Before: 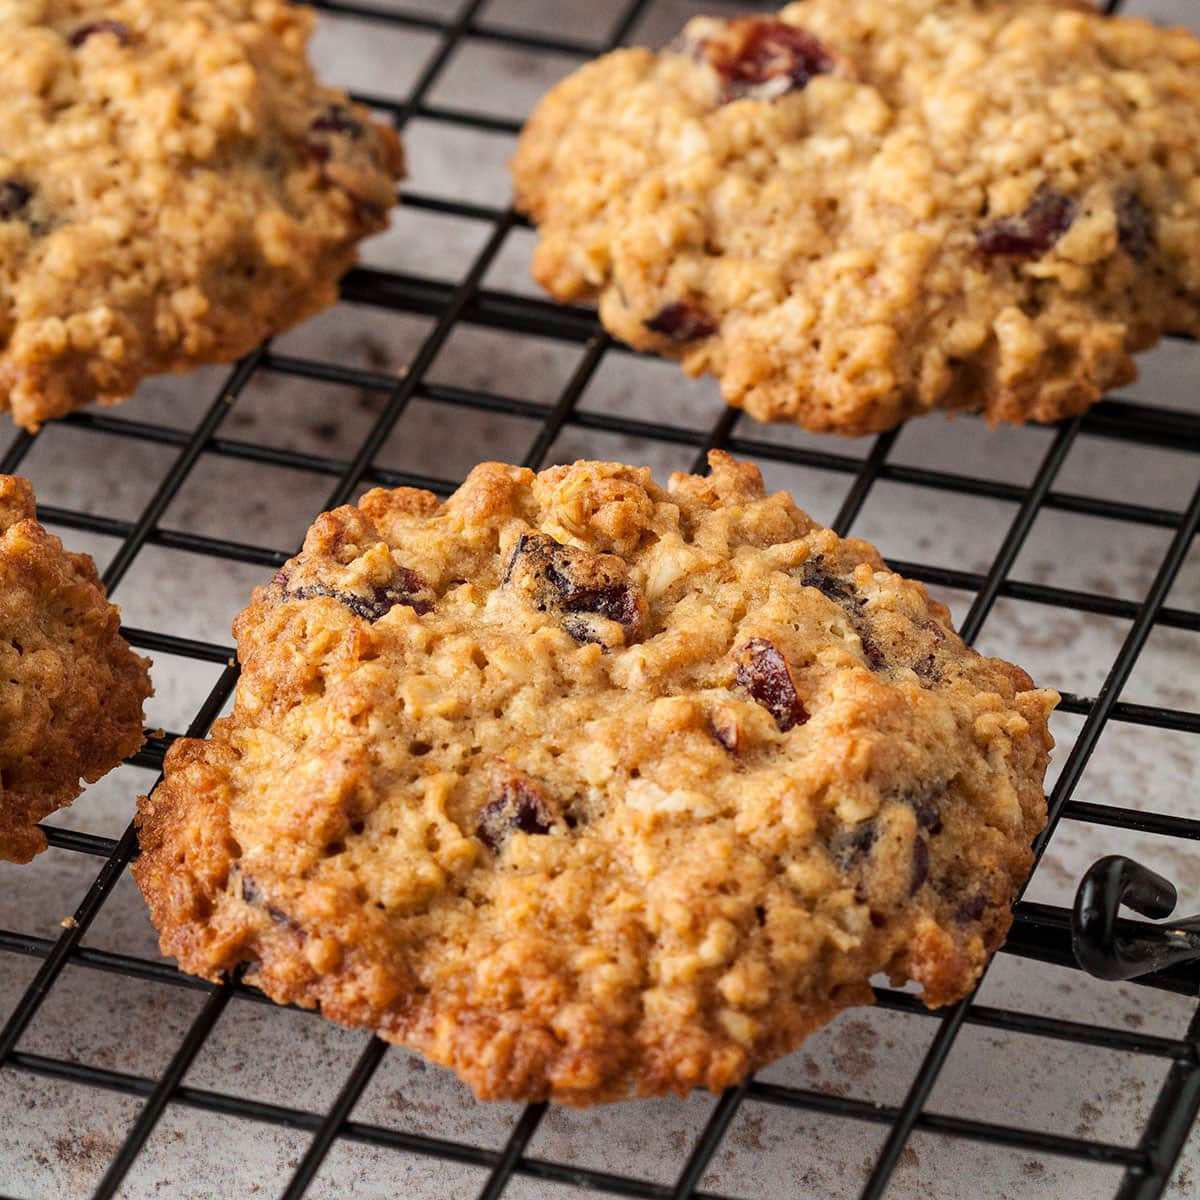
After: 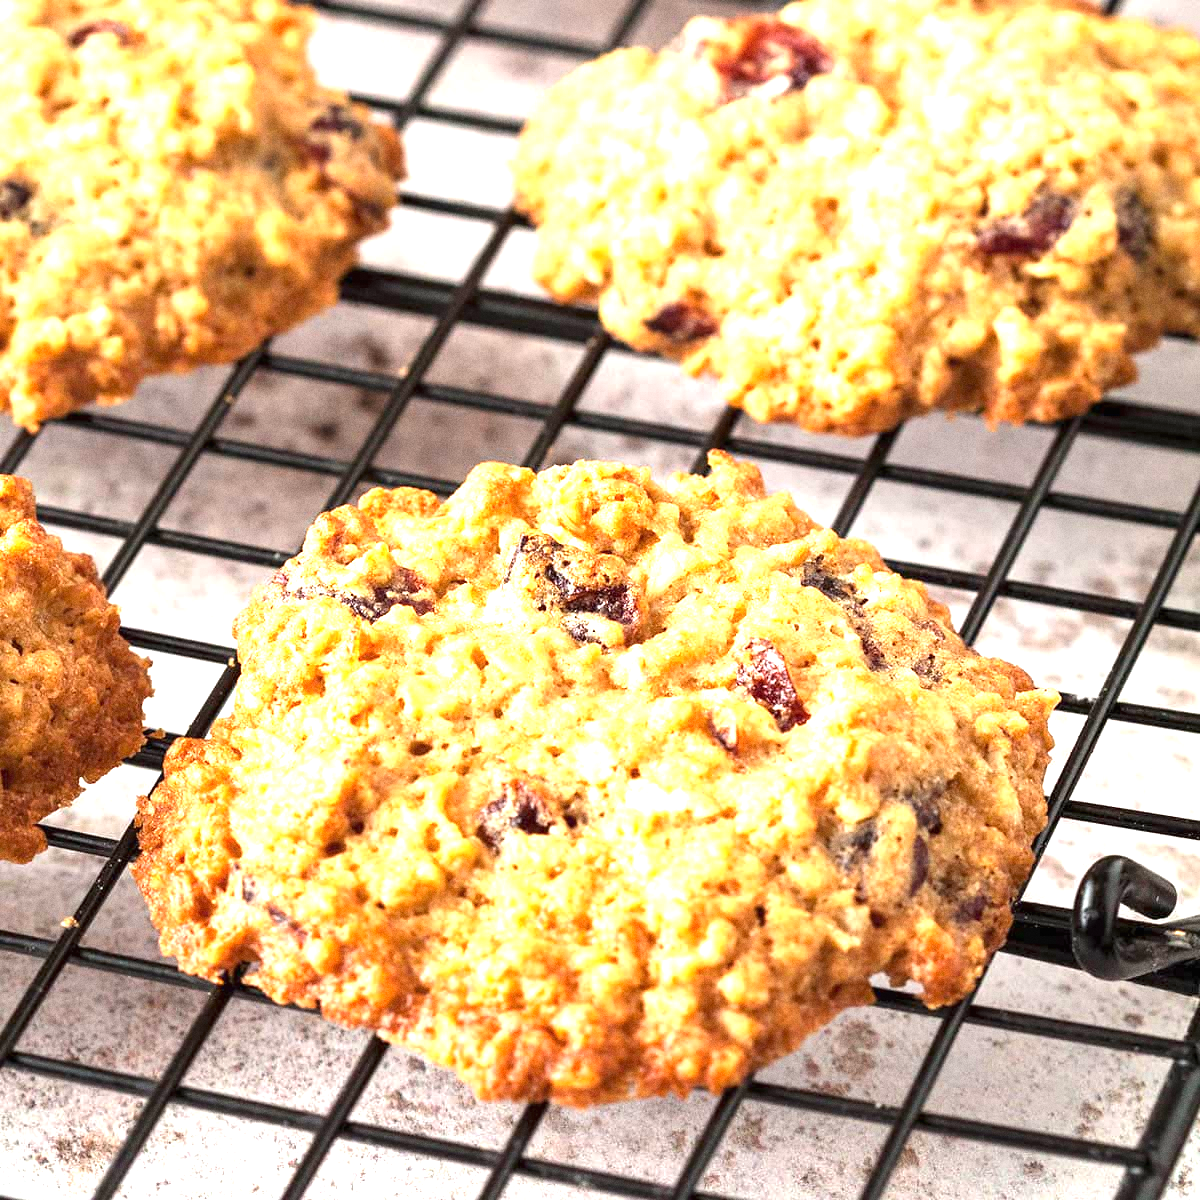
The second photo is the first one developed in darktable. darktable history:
grain: coarseness 0.09 ISO
levels: levels [0, 0.499, 1]
exposure: black level correction 0, exposure 1.75 EV, compensate exposure bias true, compensate highlight preservation false
